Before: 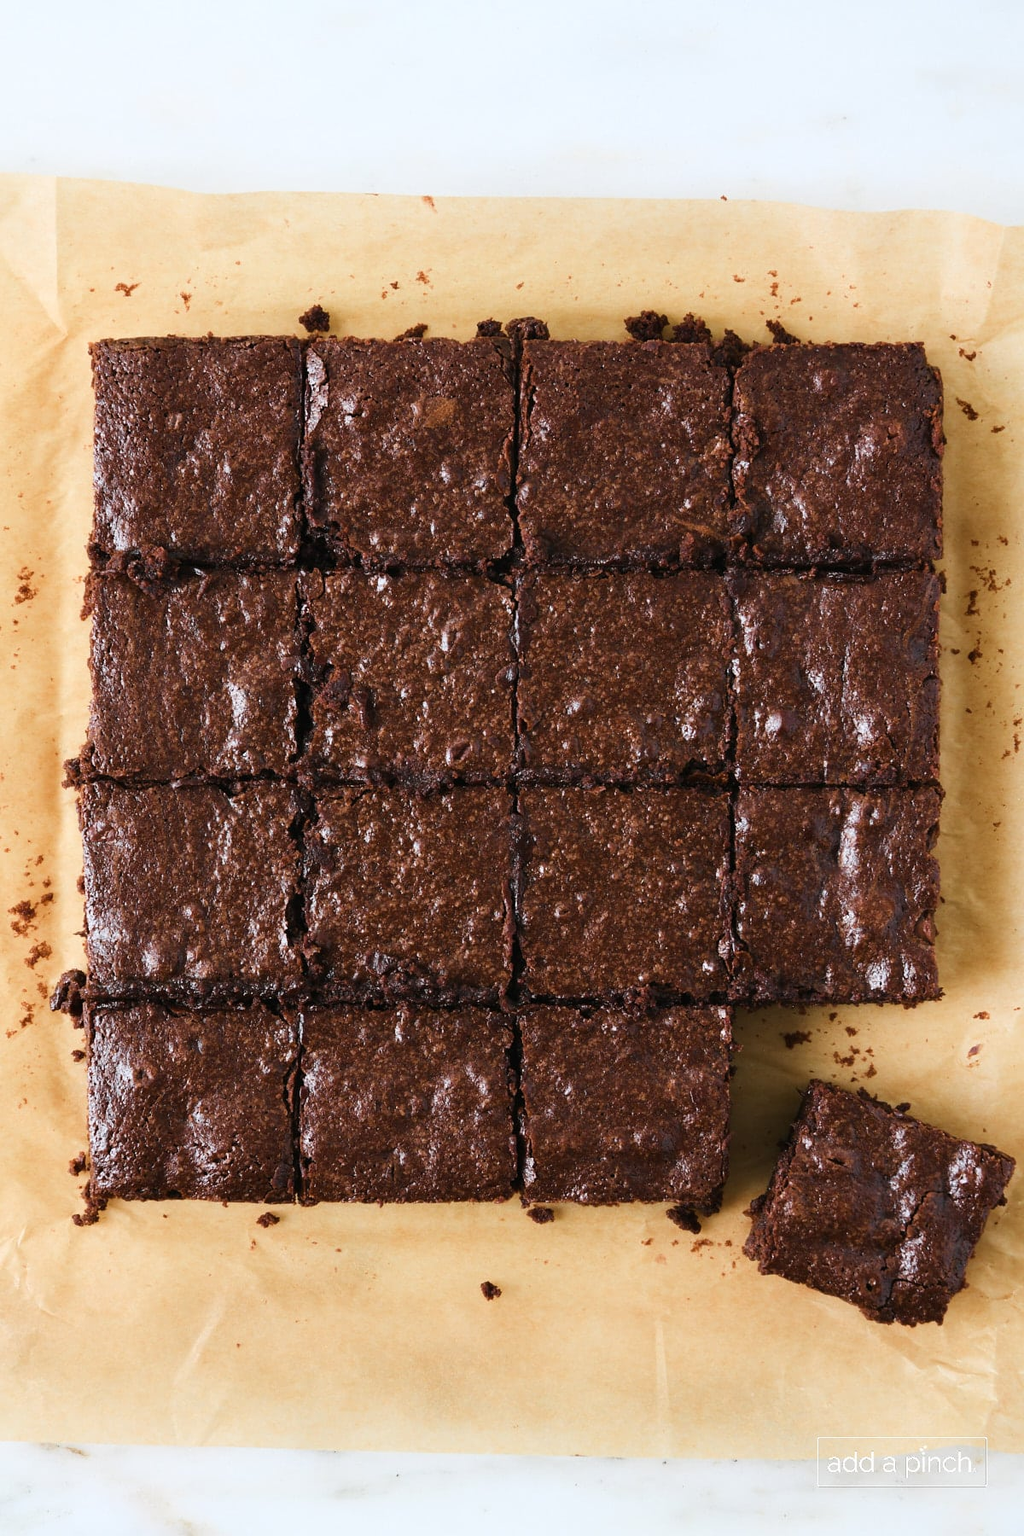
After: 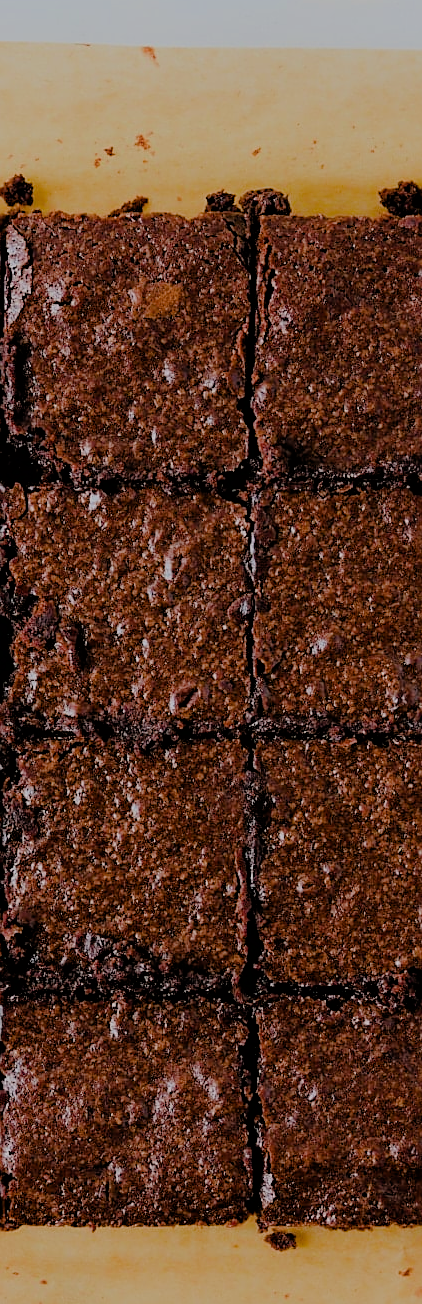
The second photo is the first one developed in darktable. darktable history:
filmic rgb: black relative exposure -4.42 EV, white relative exposure 6.58 EV, hardness 1.85, contrast 0.5
crop and rotate: left 29.476%, top 10.214%, right 35.32%, bottom 17.333%
color balance rgb: perceptual saturation grading › global saturation 30%, global vibrance 10%
color balance: contrast 8.5%, output saturation 105%
sharpen: on, module defaults
